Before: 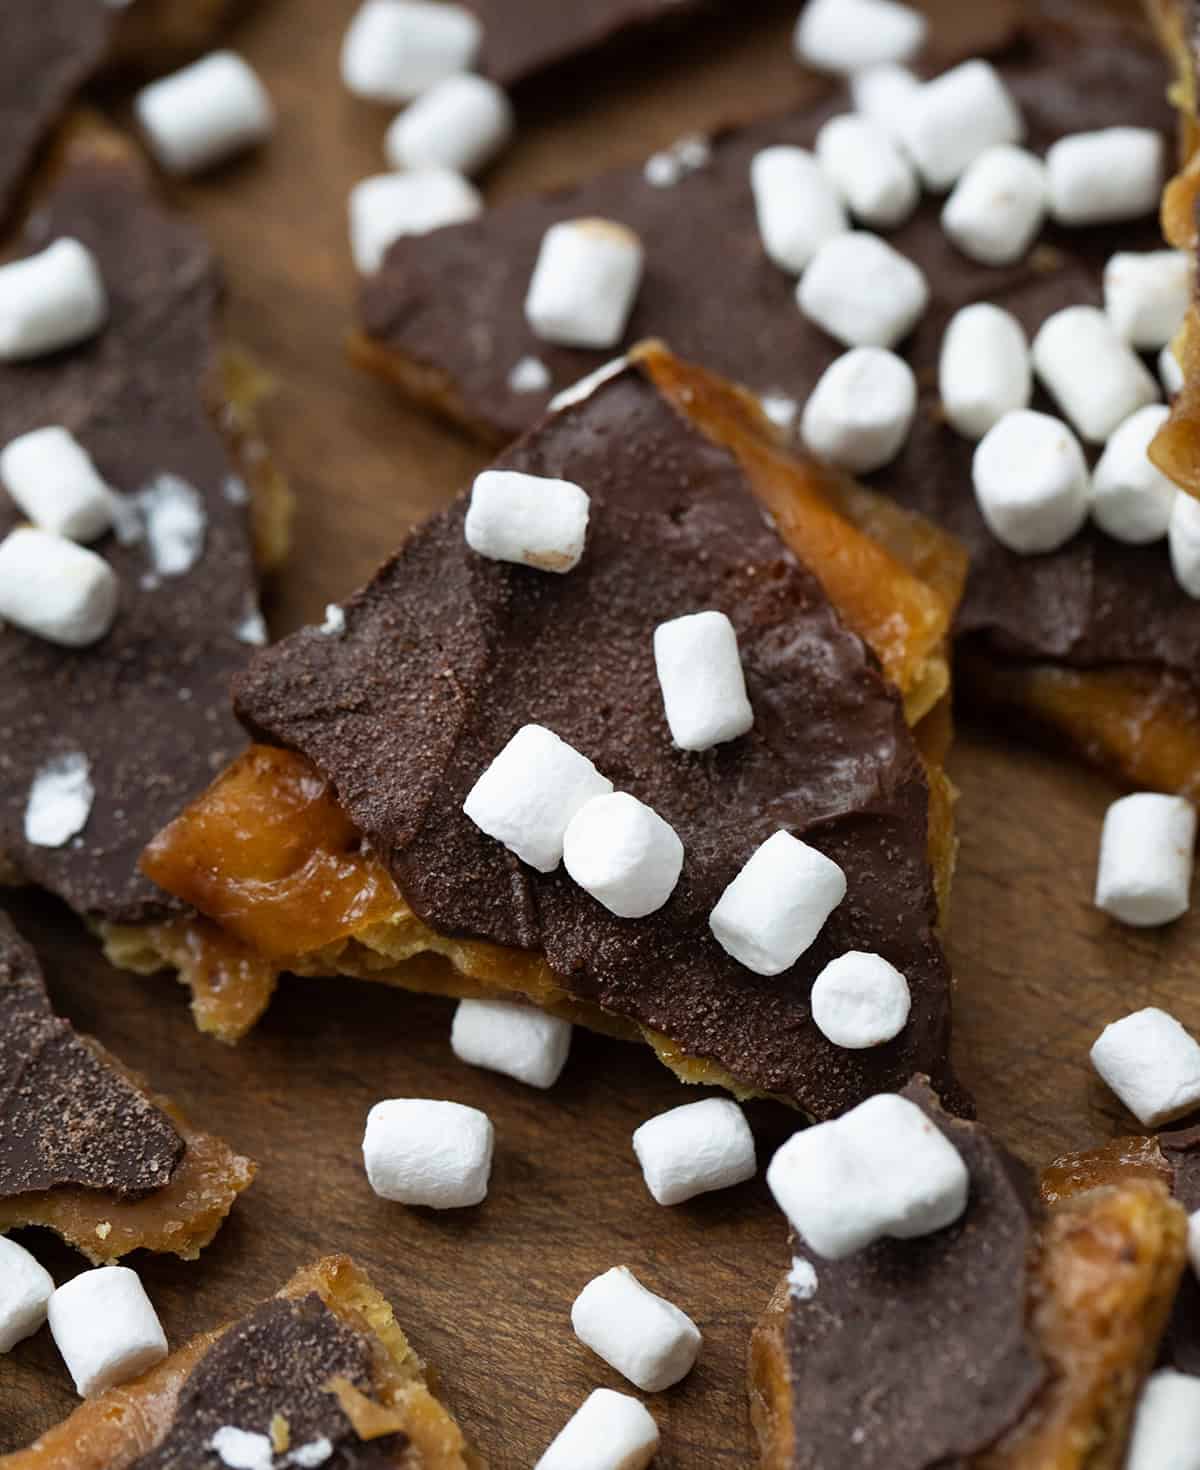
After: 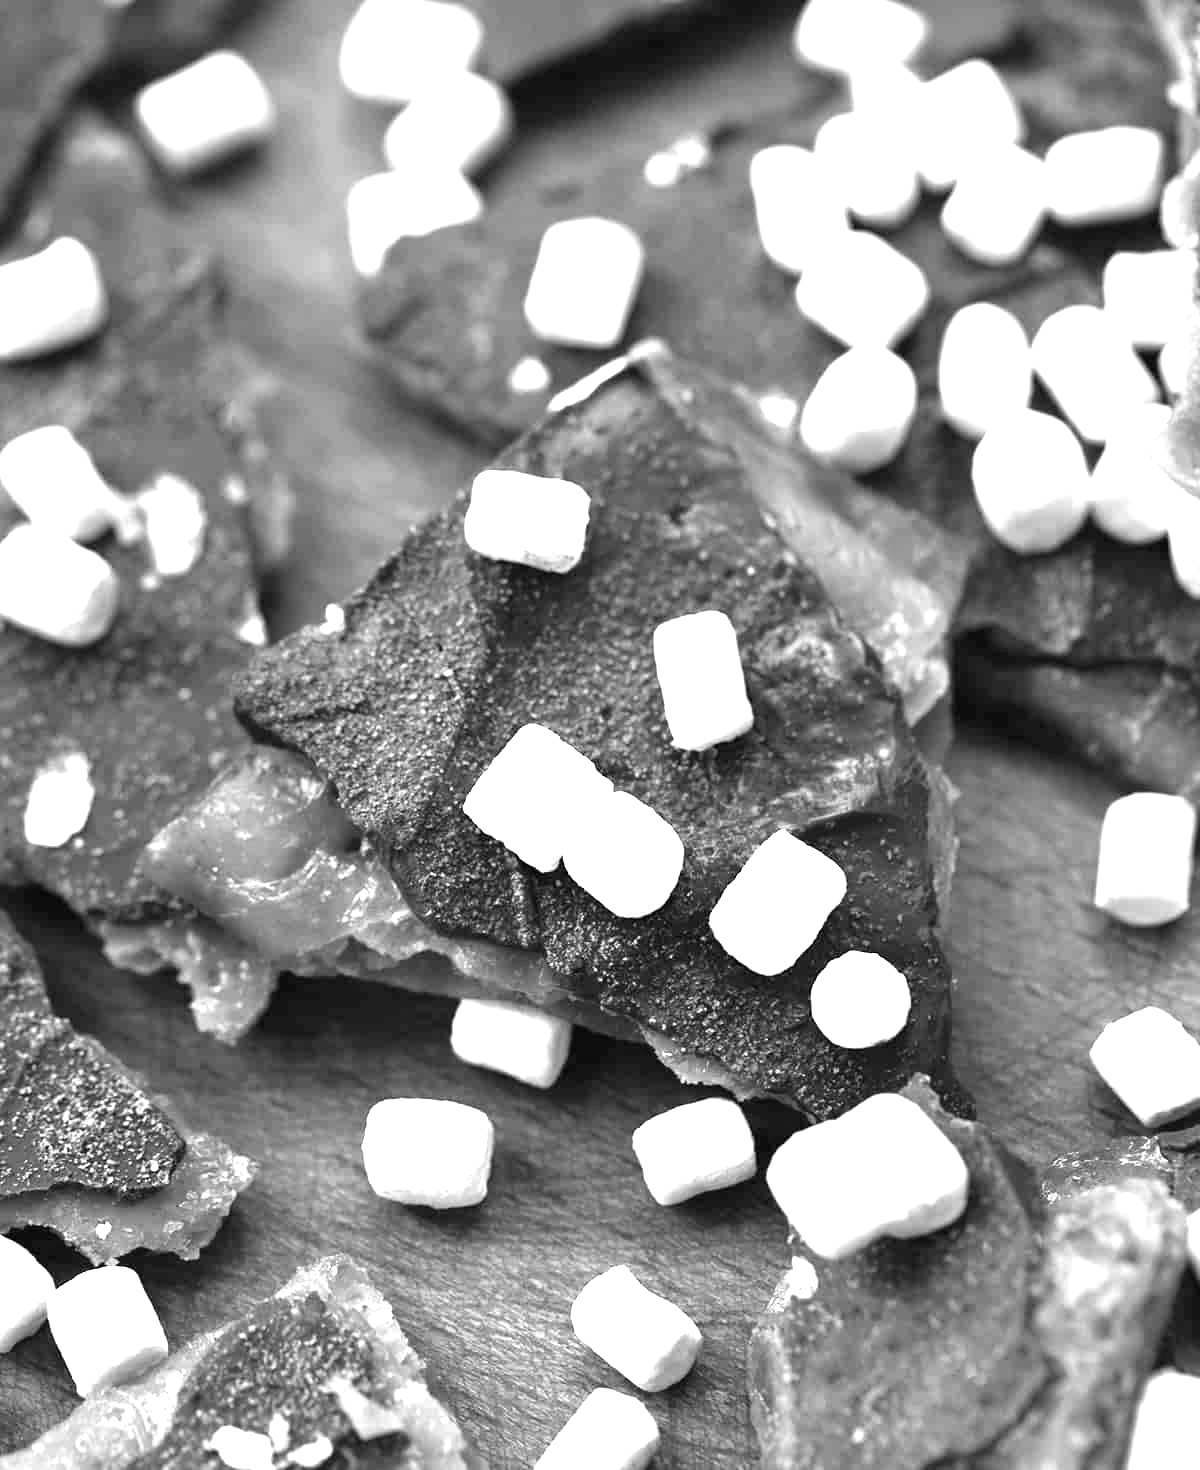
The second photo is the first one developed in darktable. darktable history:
exposure: black level correction 0, exposure 1.9 EV, compensate highlight preservation false
monochrome: on, module defaults
